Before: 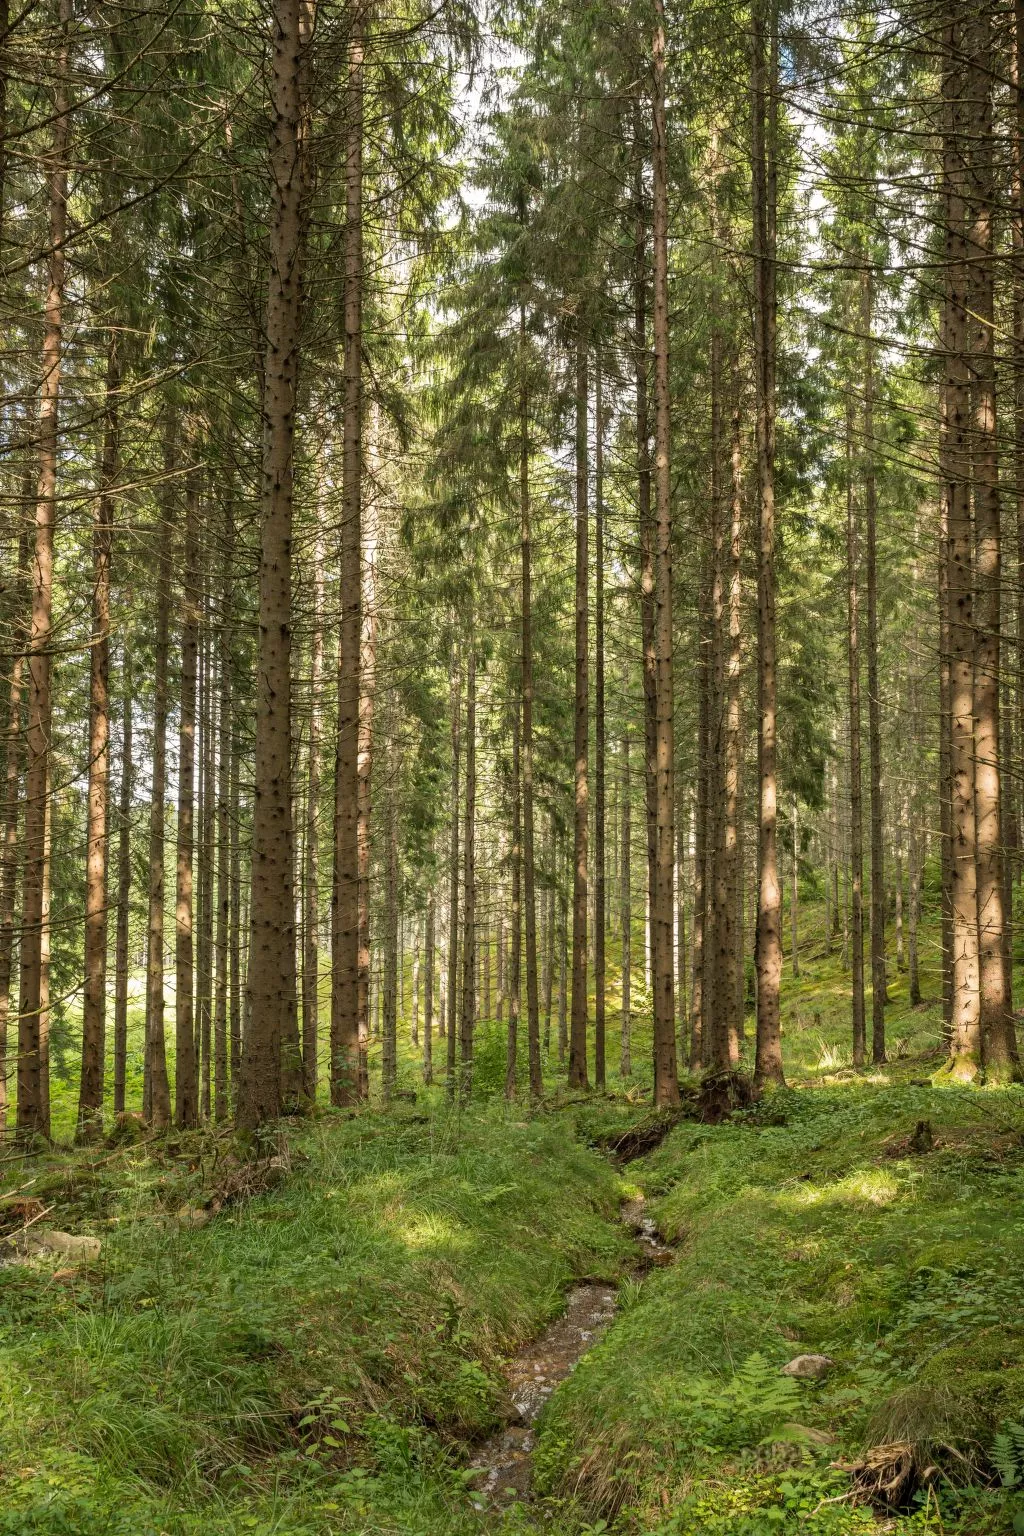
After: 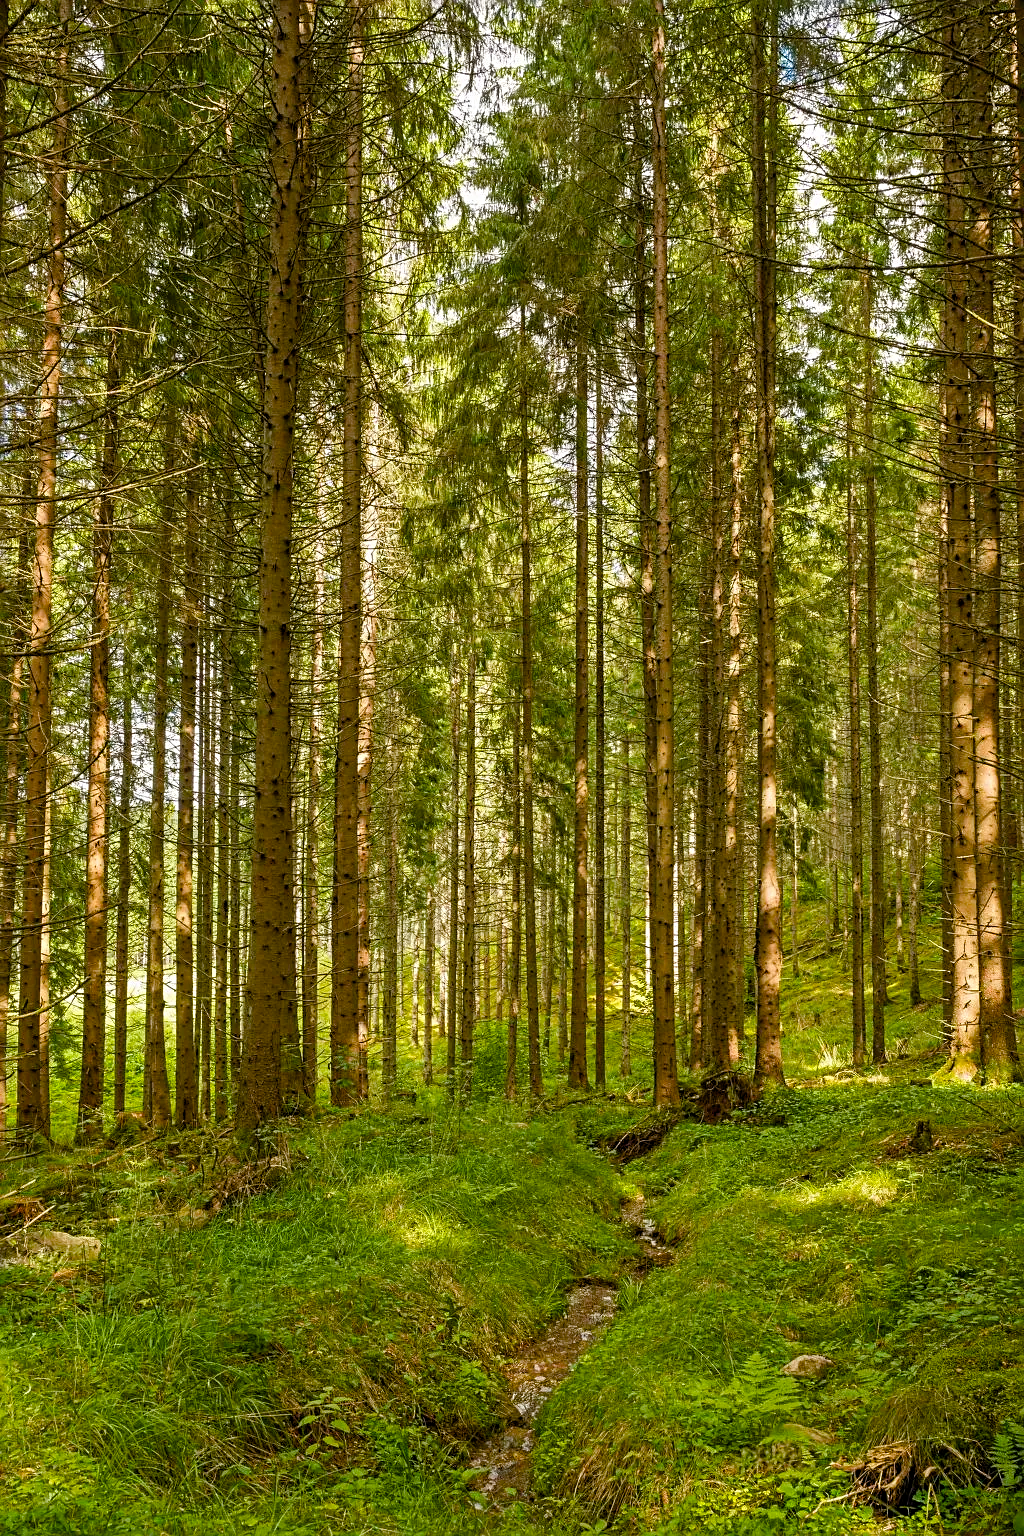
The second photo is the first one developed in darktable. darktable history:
color balance rgb: linear chroma grading › global chroma 19.764%, perceptual saturation grading › global saturation 20%, perceptual saturation grading › highlights -25.449%, perceptual saturation grading › shadows 49.234%, global vibrance 20%
shadows and highlights: shadows 29.17, highlights -29.17, low approximation 0.01, soften with gaussian
sharpen: on, module defaults
